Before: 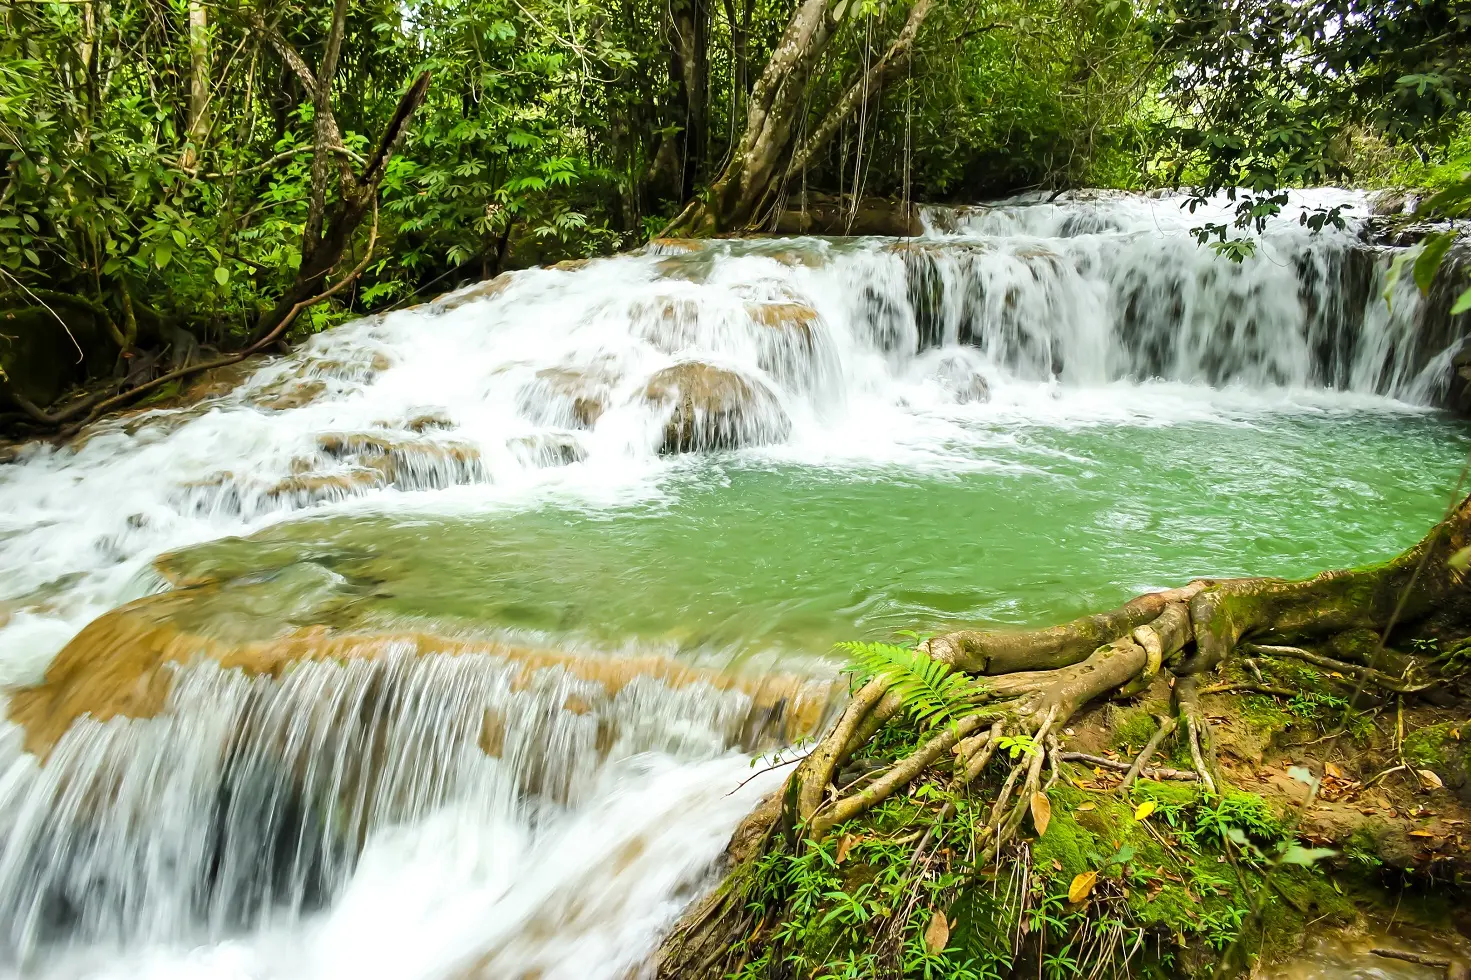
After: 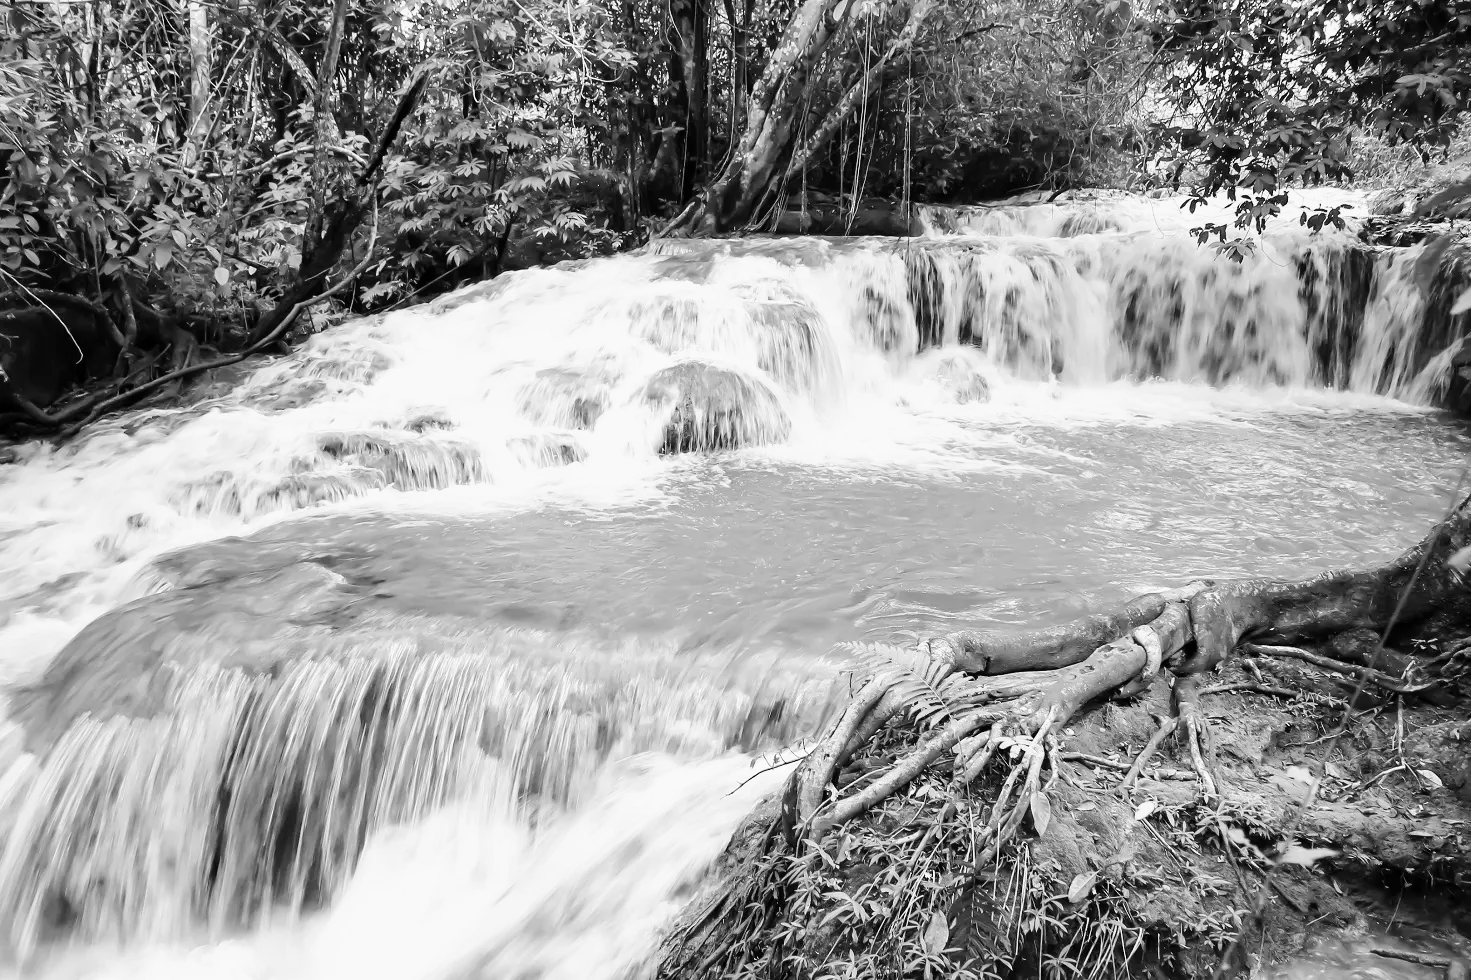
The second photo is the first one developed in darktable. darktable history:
tone curve: curves: ch0 [(0, 0) (0.051, 0.047) (0.102, 0.099) (0.228, 0.275) (0.432, 0.535) (0.695, 0.778) (0.908, 0.946) (1, 1)]; ch1 [(0, 0) (0.339, 0.298) (0.402, 0.363) (0.453, 0.413) (0.485, 0.469) (0.494, 0.493) (0.504, 0.501) (0.525, 0.534) (0.563, 0.595) (0.597, 0.638) (1, 1)]; ch2 [(0, 0) (0.48, 0.48) (0.504, 0.5) (0.539, 0.554) (0.59, 0.63) (0.642, 0.684) (0.824, 0.815) (1, 1)], color space Lab, independent channels, preserve colors none
monochrome: a 32, b 64, size 2.3
